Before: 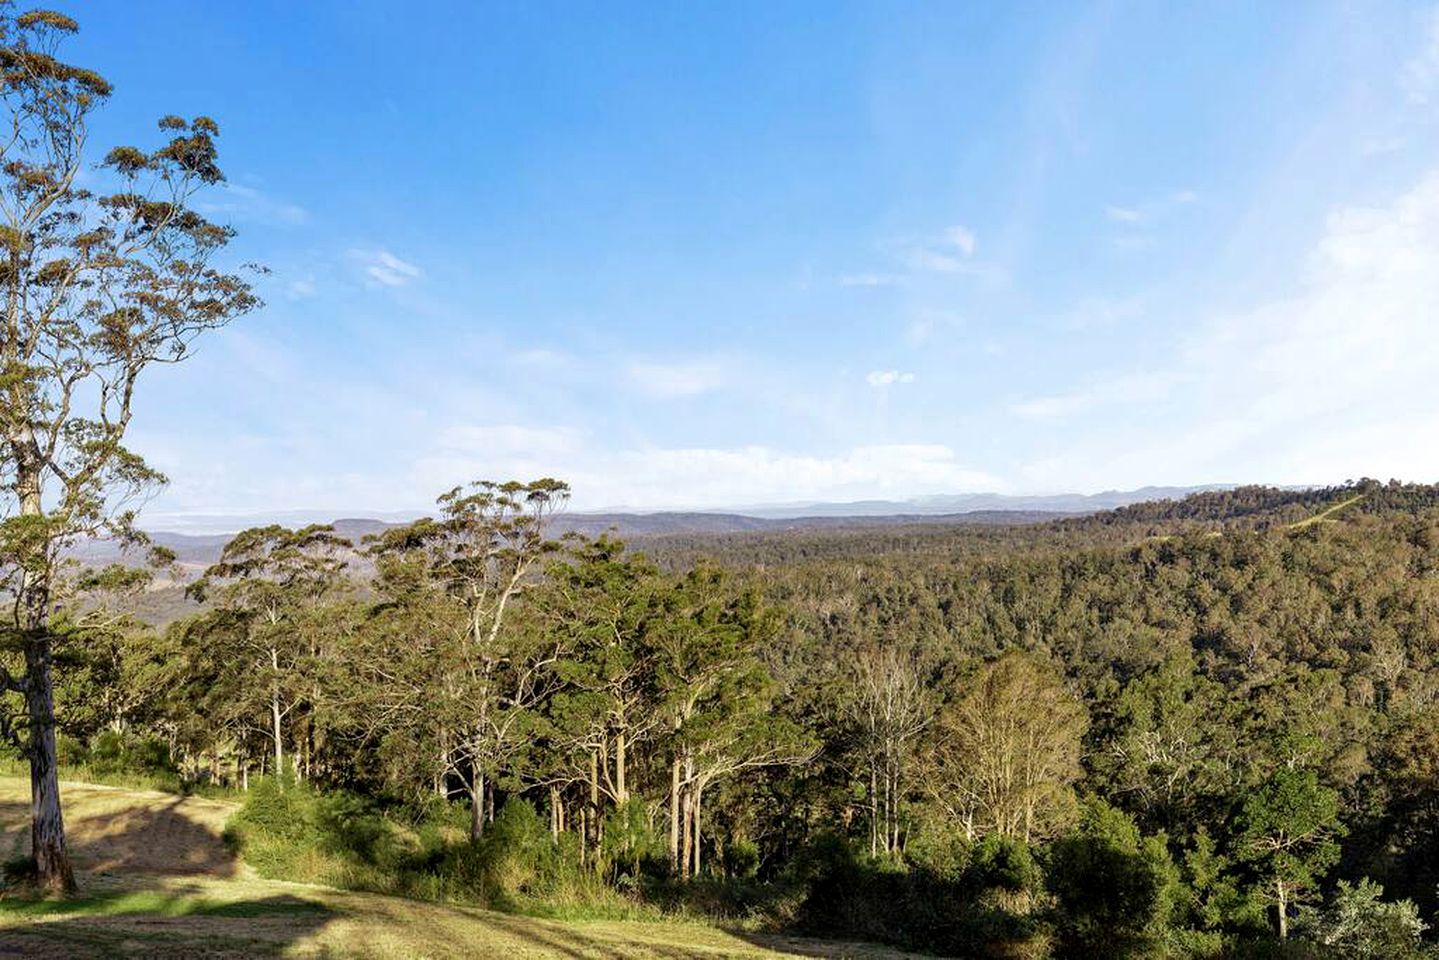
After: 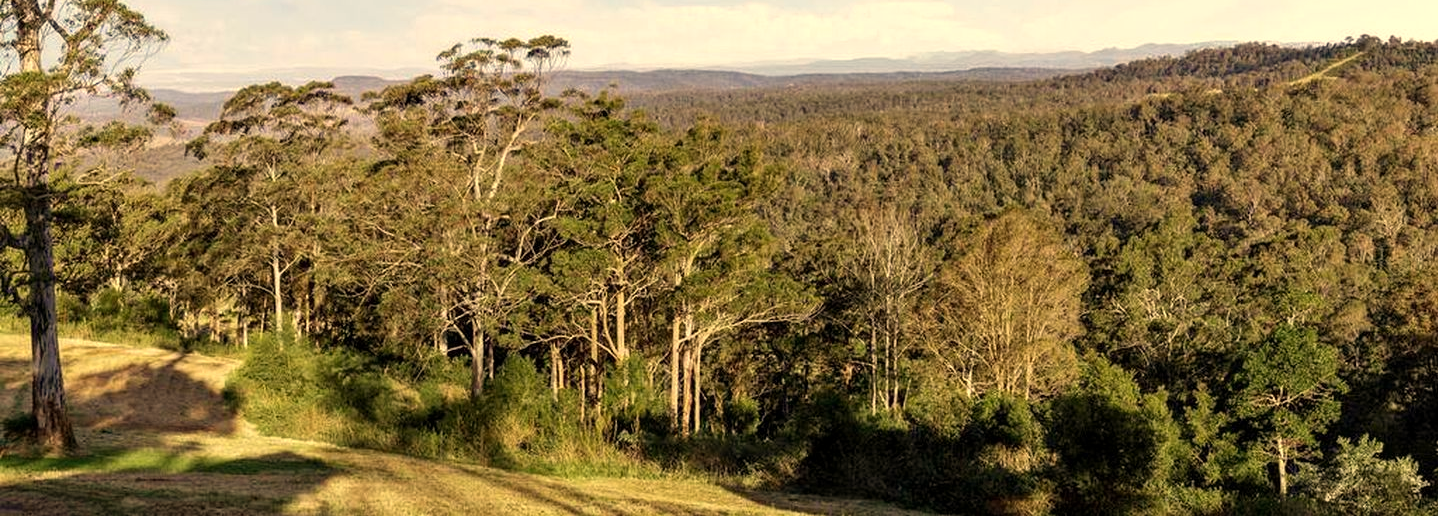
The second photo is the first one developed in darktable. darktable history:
white balance: red 1.123, blue 0.83
crop and rotate: top 46.237%
